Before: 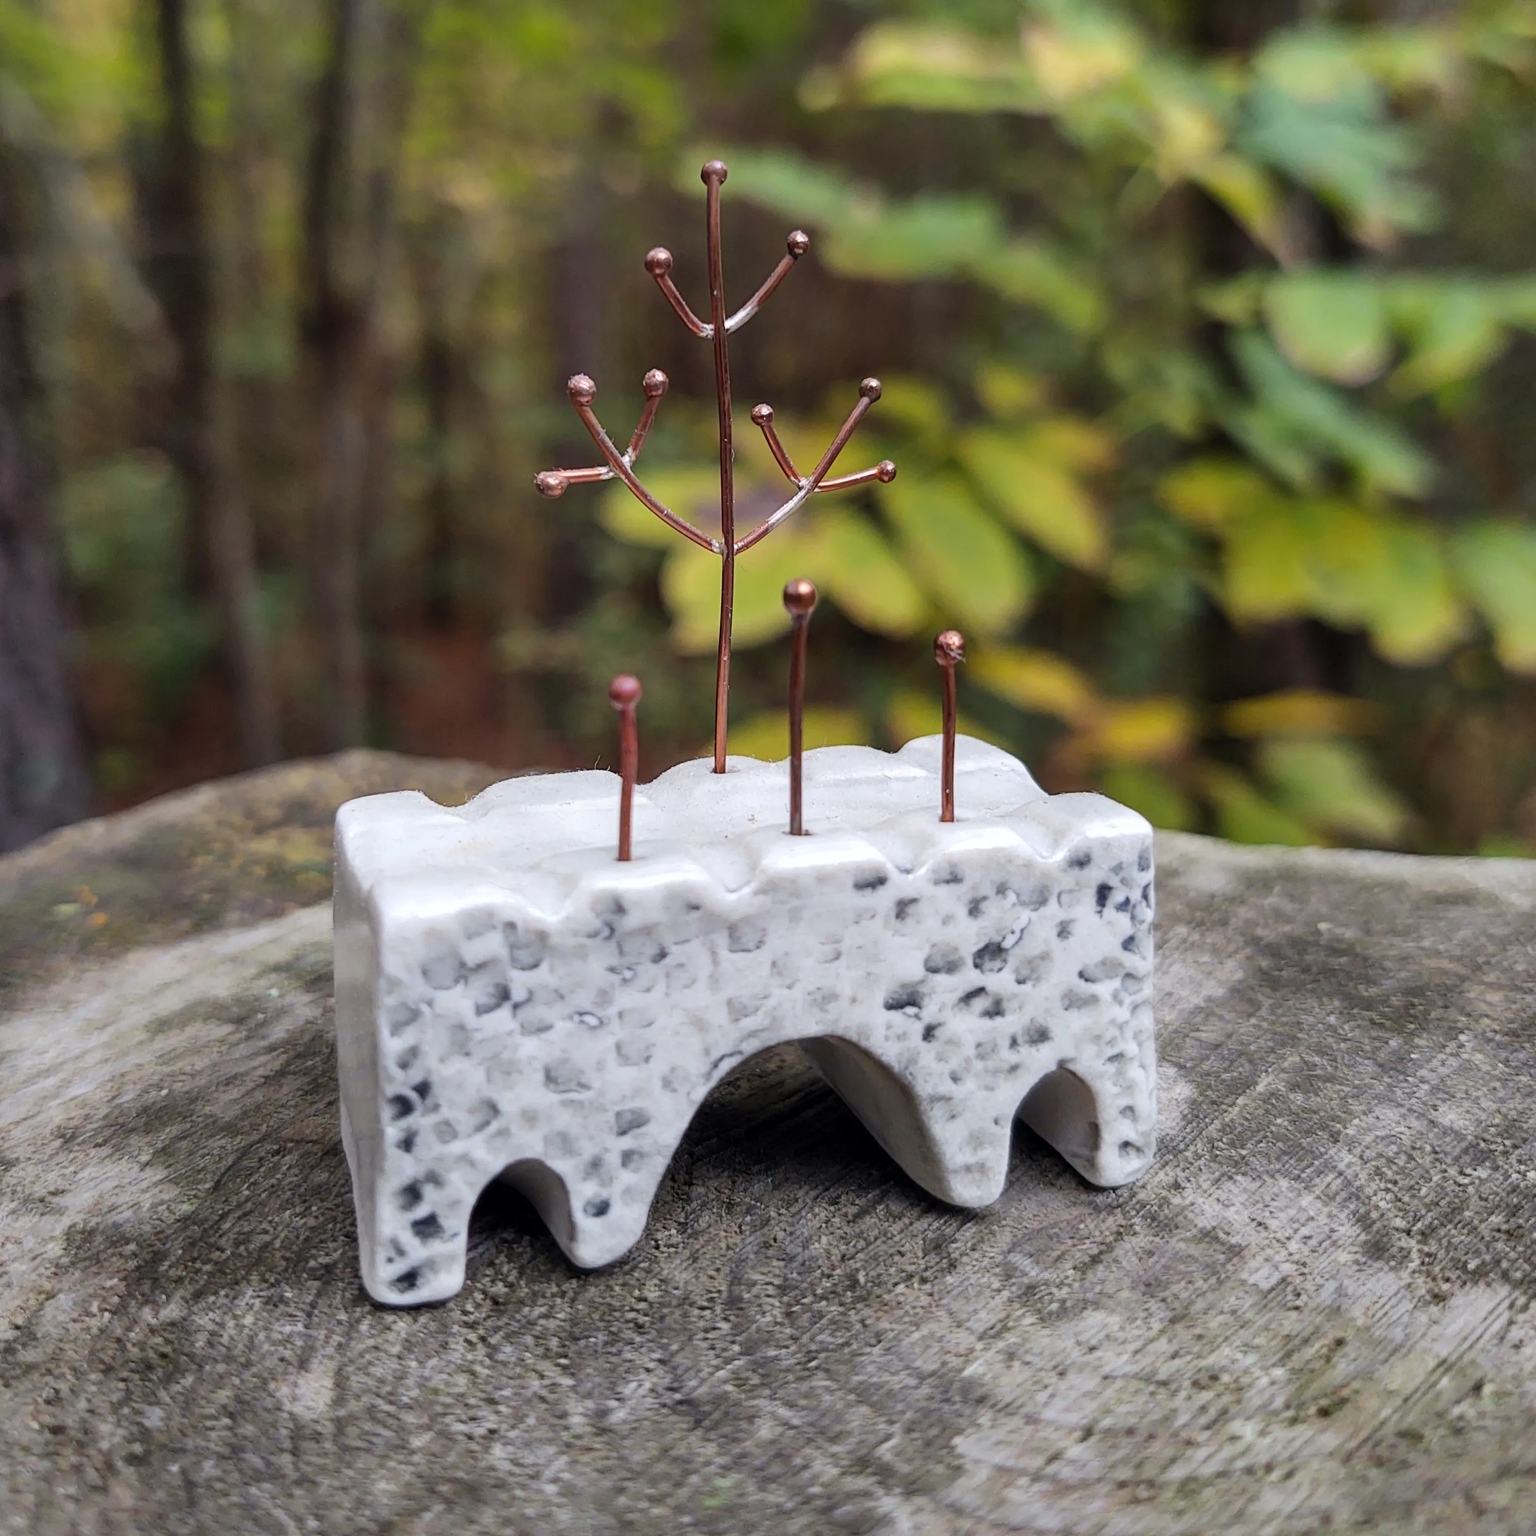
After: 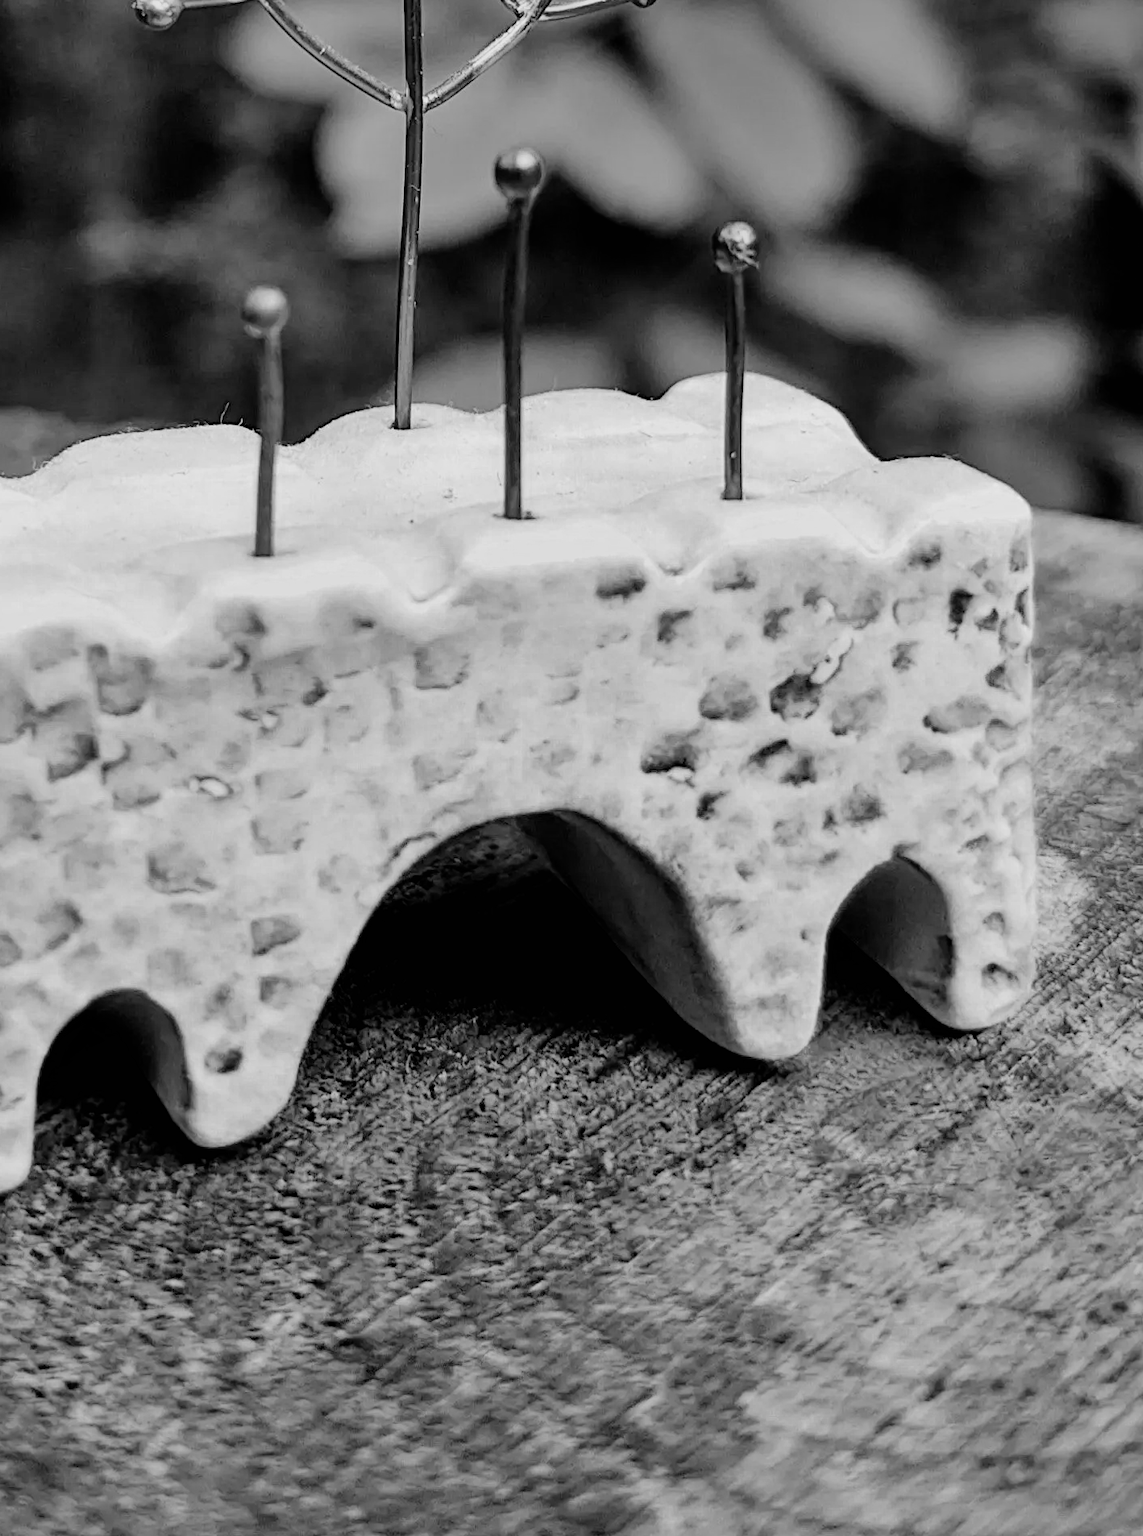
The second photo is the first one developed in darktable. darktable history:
color zones: curves: ch0 [(0, 0.613) (0.01, 0.613) (0.245, 0.448) (0.498, 0.529) (0.642, 0.665) (0.879, 0.777) (0.99, 0.613)]; ch1 [(0, 0) (0.143, 0) (0.286, 0) (0.429, 0) (0.571, 0) (0.714, 0) (0.857, 0)]
crop and rotate: left 28.862%, top 31.131%, right 19.847%
shadows and highlights: radius 136.71, soften with gaussian
haze removal: compatibility mode true
filmic rgb: black relative exposure -5.05 EV, white relative exposure 3.97 EV, hardness 2.91, contrast 1.201
